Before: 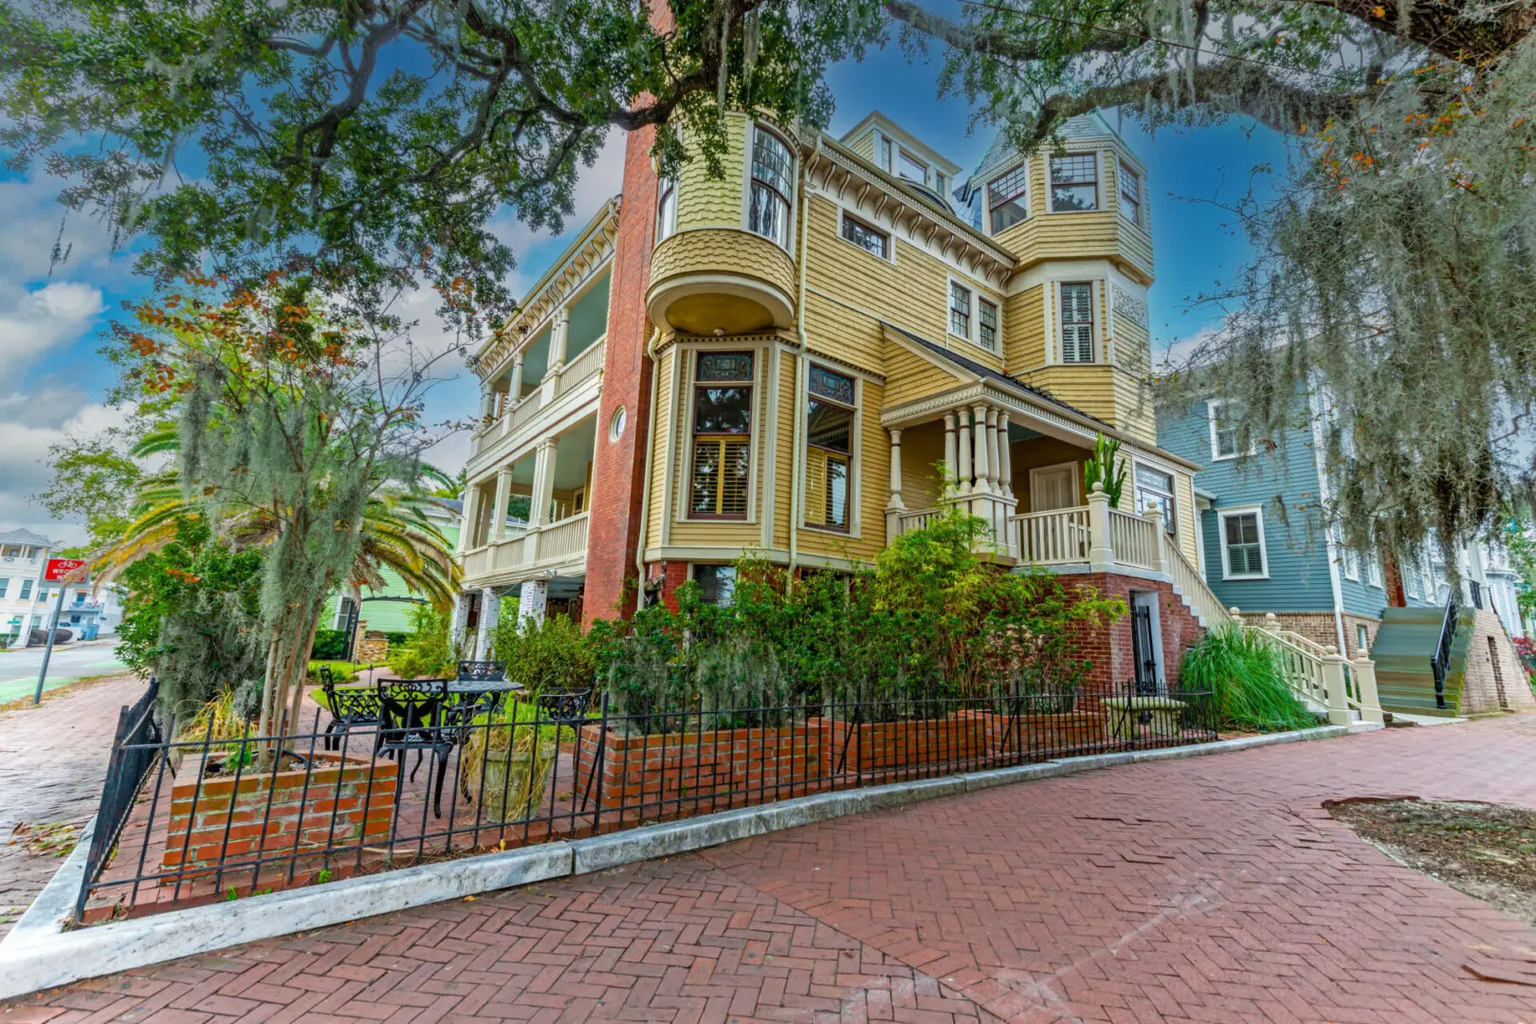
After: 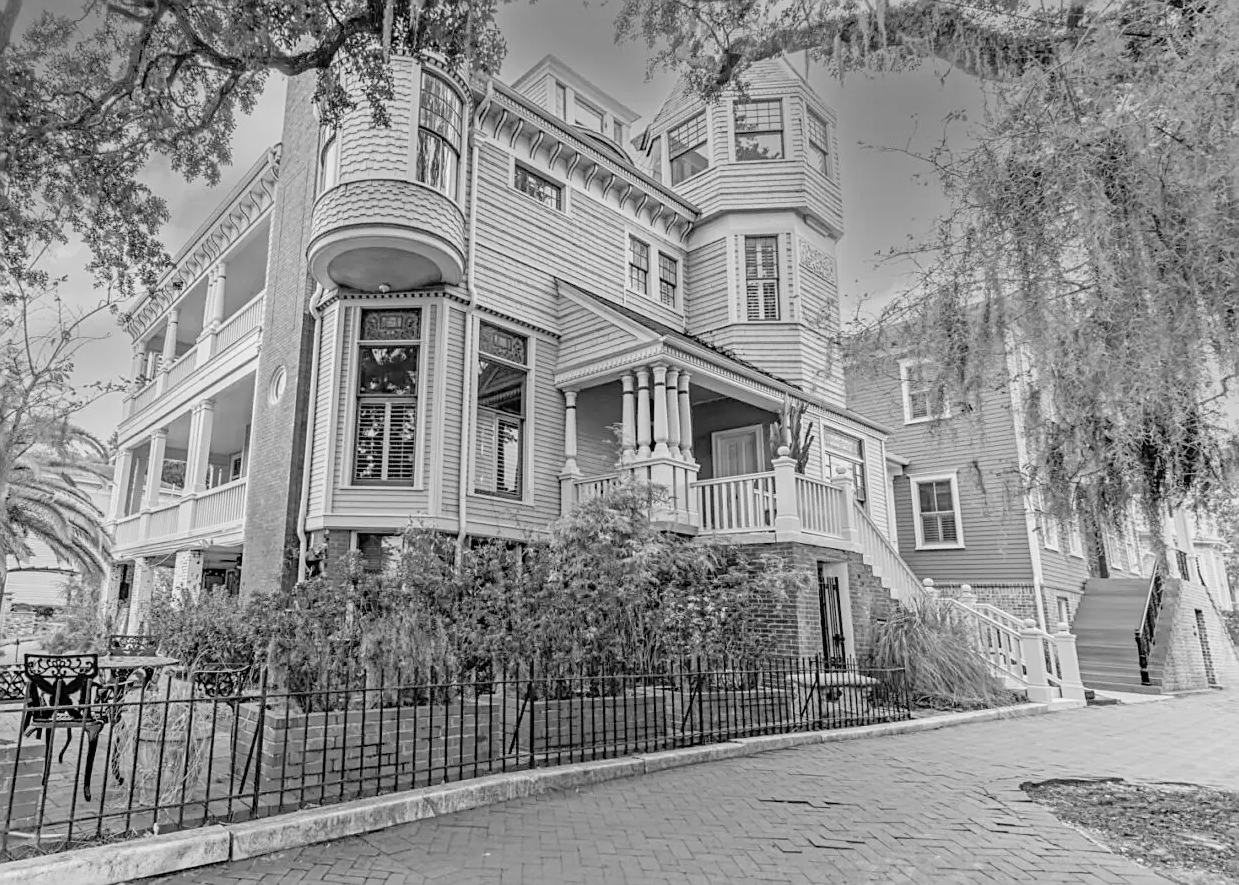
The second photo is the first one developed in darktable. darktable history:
crop: left 23.095%, top 5.827%, bottom 11.854%
global tonemap: drago (0.7, 100)
monochrome: on, module defaults
sharpen: on, module defaults
